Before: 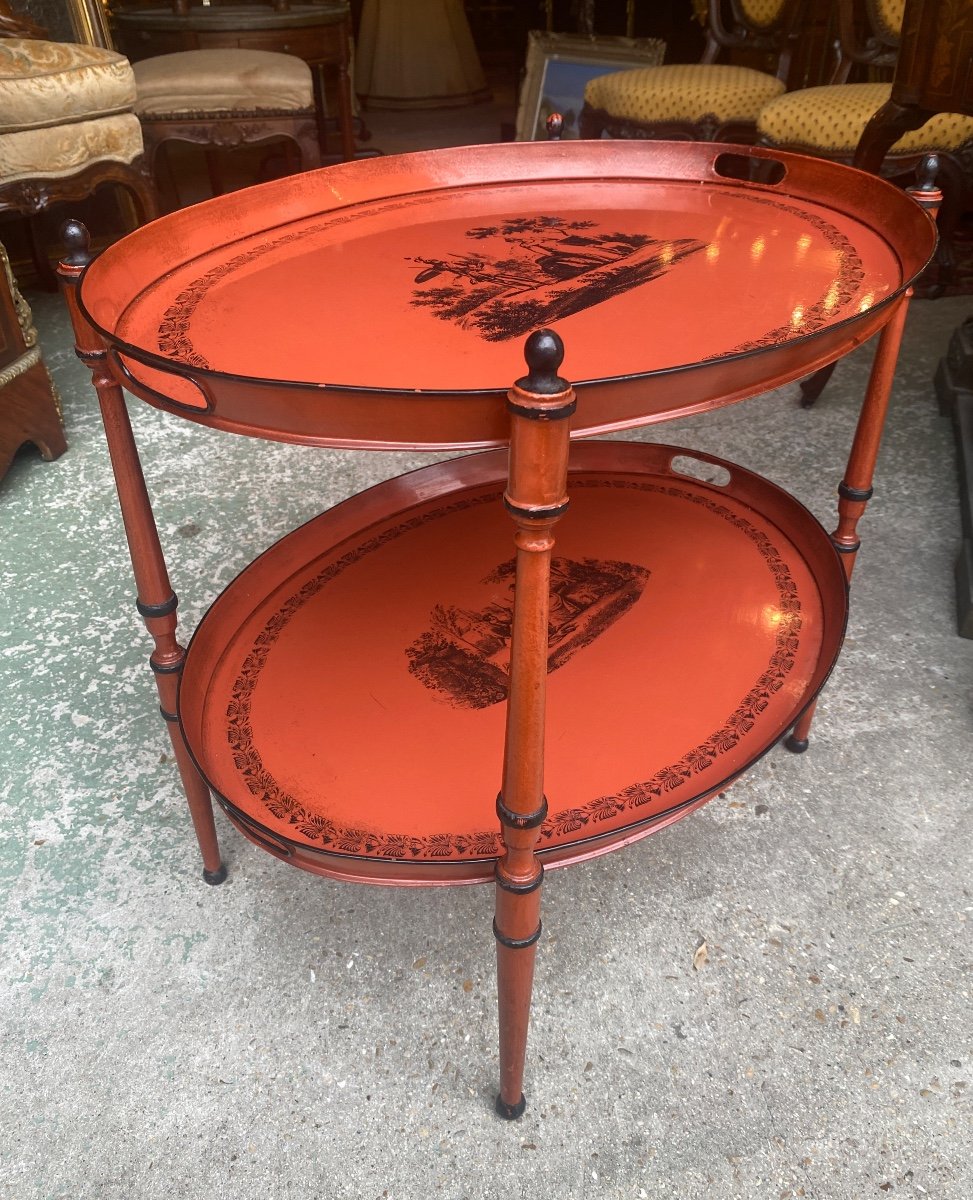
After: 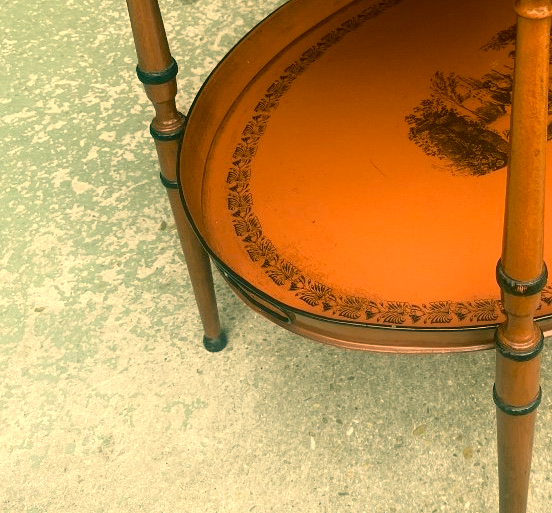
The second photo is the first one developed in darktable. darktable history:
crop: top 44.442%, right 43.227%, bottom 12.77%
exposure: black level correction 0.009, exposure 0.114 EV, compensate highlight preservation false
contrast equalizer: y [[0.6 ×6], [0.55 ×6], [0 ×6], [0 ×6], [0 ×6]], mix -0.991
tone curve: curves: ch0 [(0, 0) (0.003, 0.065) (0.011, 0.072) (0.025, 0.09) (0.044, 0.104) (0.069, 0.116) (0.1, 0.127) (0.136, 0.15) (0.177, 0.184) (0.224, 0.223) (0.277, 0.28) (0.335, 0.361) (0.399, 0.443) (0.468, 0.525) (0.543, 0.616) (0.623, 0.713) (0.709, 0.79) (0.801, 0.866) (0.898, 0.933) (1, 1)], color space Lab, independent channels, preserve colors none
local contrast: highlights 131%, shadows 119%, detail 139%, midtone range 0.253
color correction: highlights a* 5.67, highlights b* 33.52, shadows a* -26.07, shadows b* 3.77
